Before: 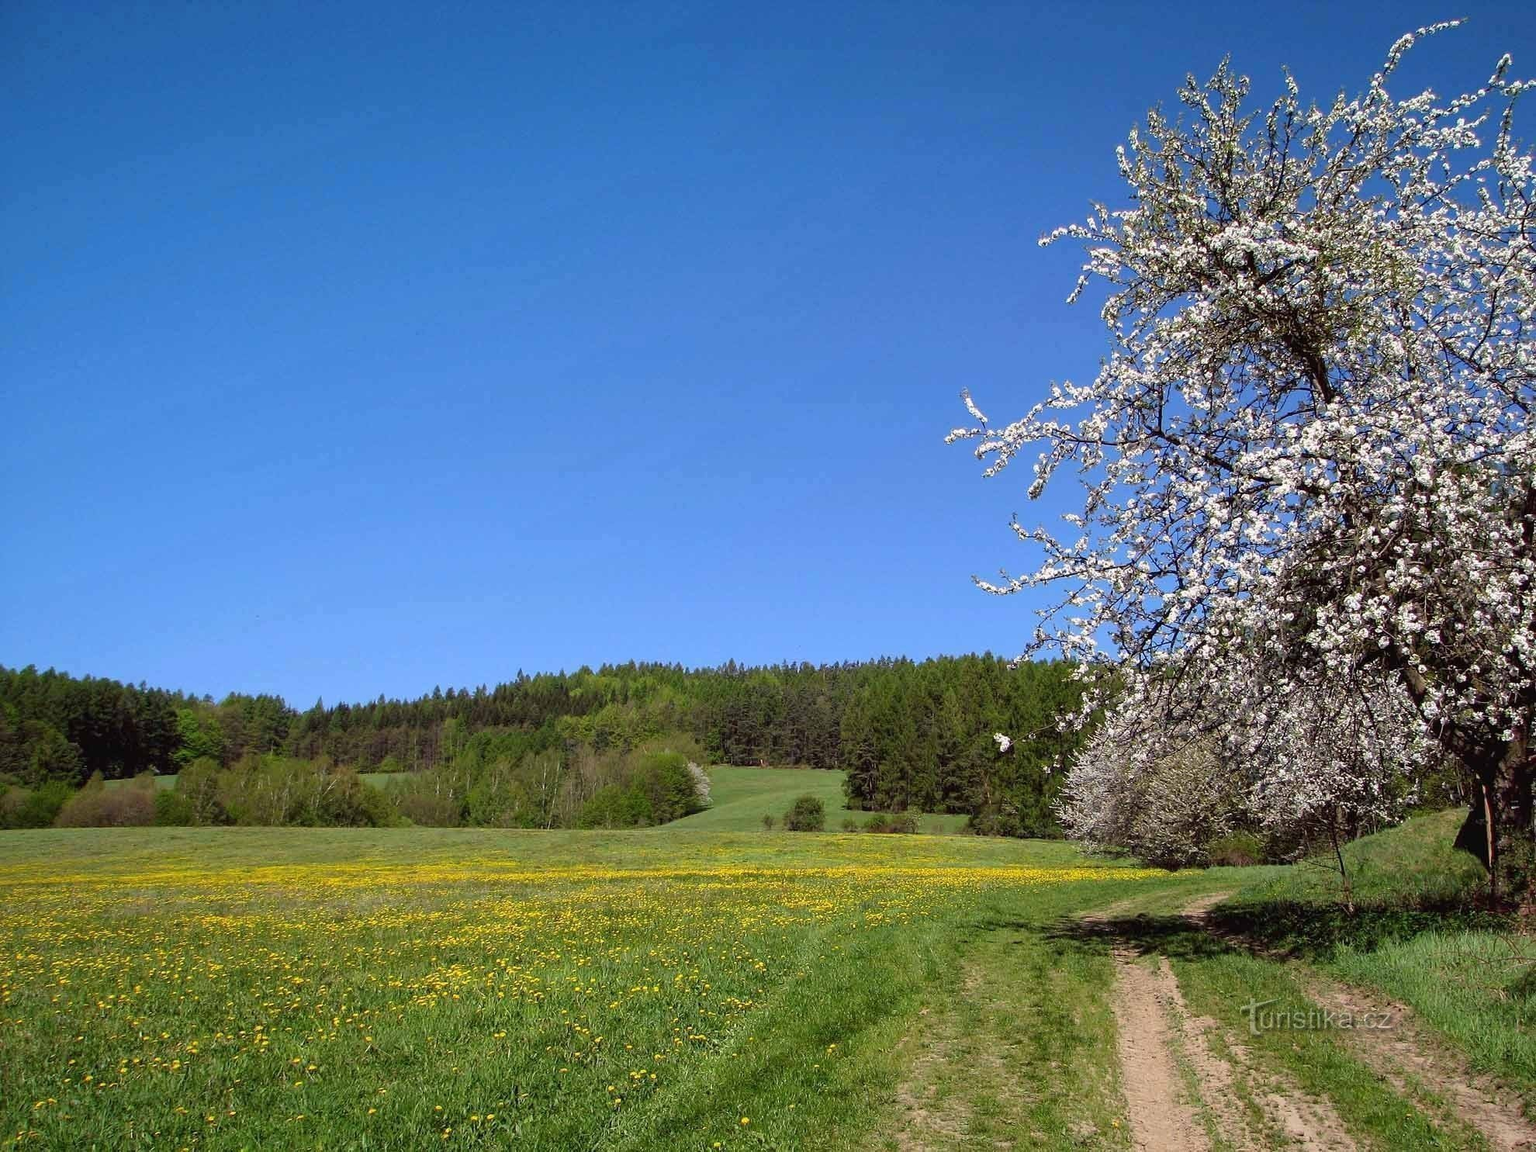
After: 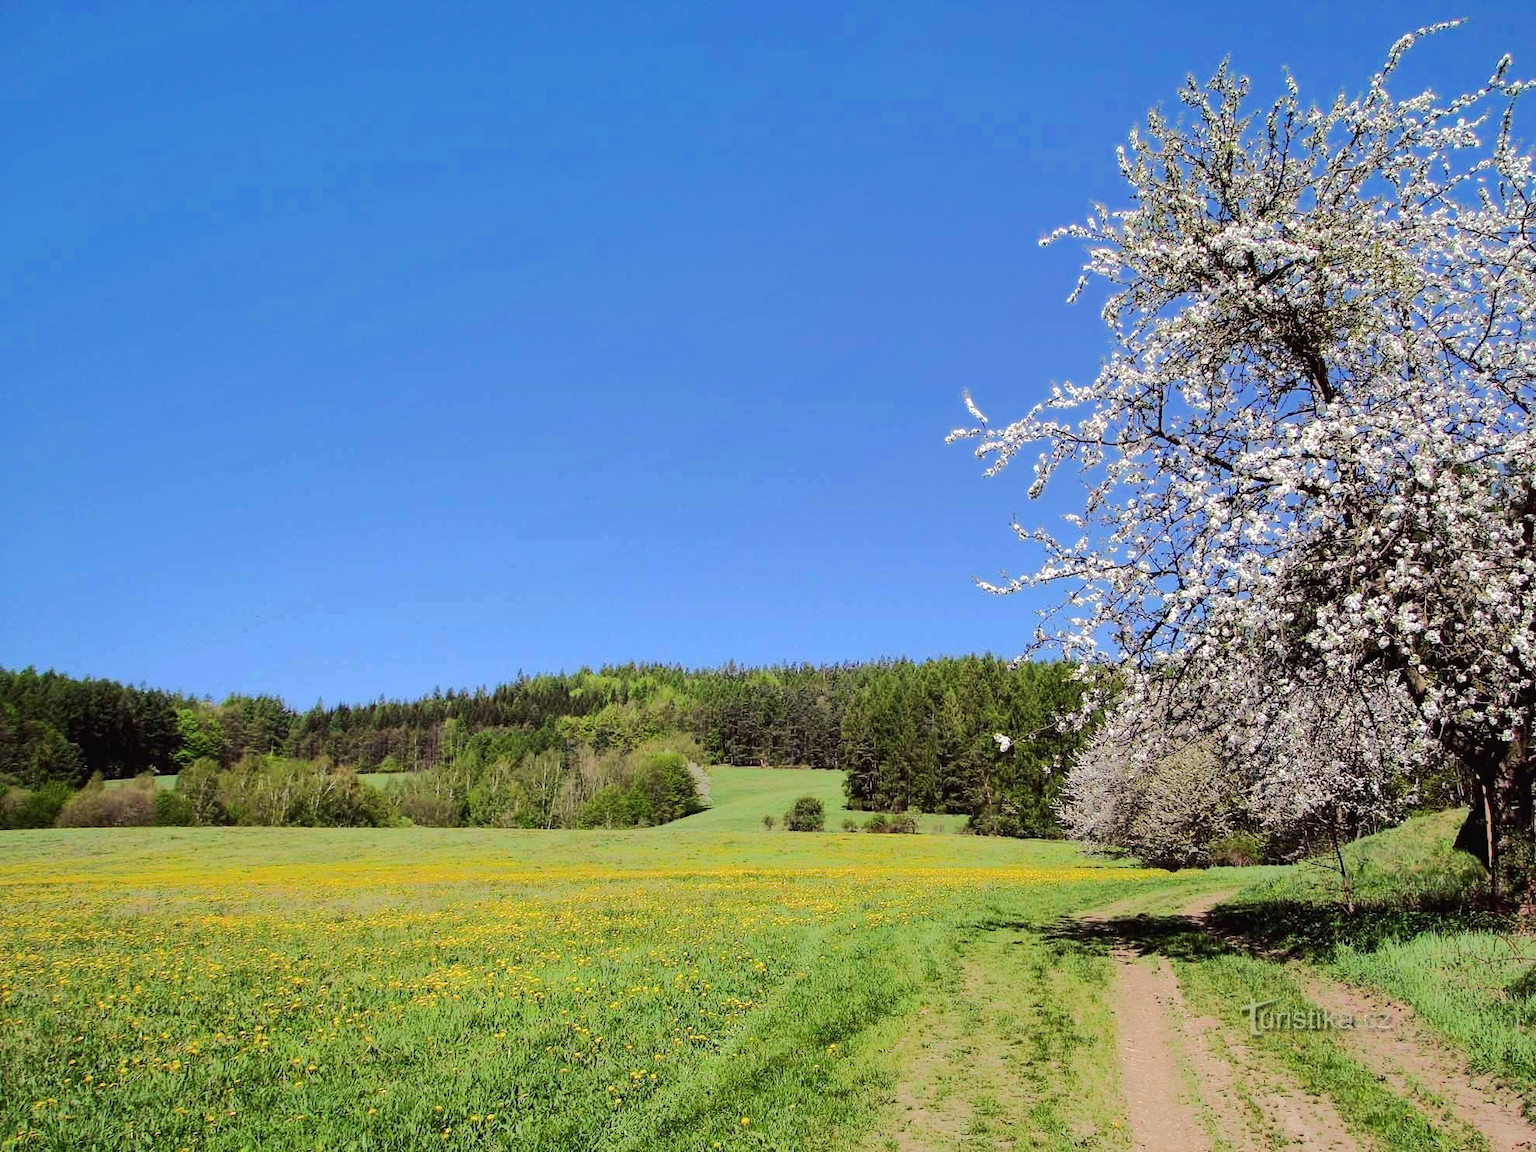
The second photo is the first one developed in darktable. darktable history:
shadows and highlights: shadows -8.97, white point adjustment 1.54, highlights 9.39
tone equalizer: -8 EV -0.488 EV, -7 EV -0.29 EV, -6 EV -0.047 EV, -5 EV 0.442 EV, -4 EV 0.979 EV, -3 EV 0.787 EV, -2 EV -0.007 EV, -1 EV 0.133 EV, +0 EV -0.01 EV, edges refinement/feathering 500, mask exposure compensation -1.57 EV, preserve details no
